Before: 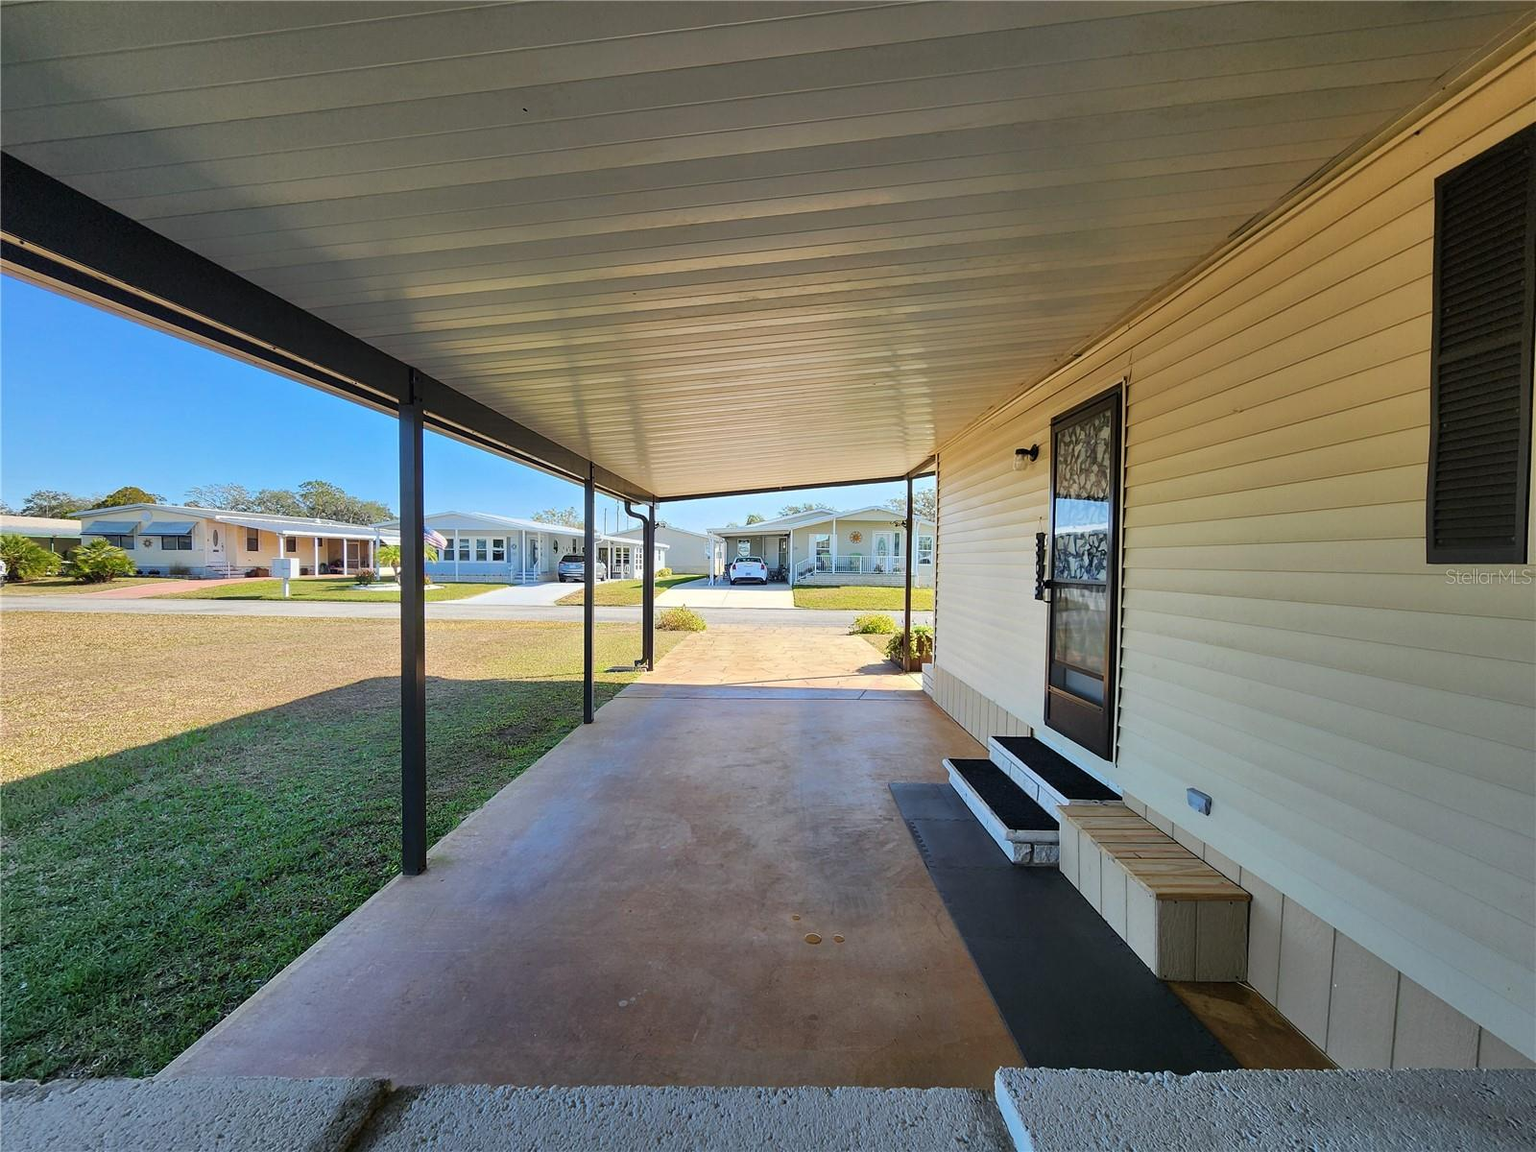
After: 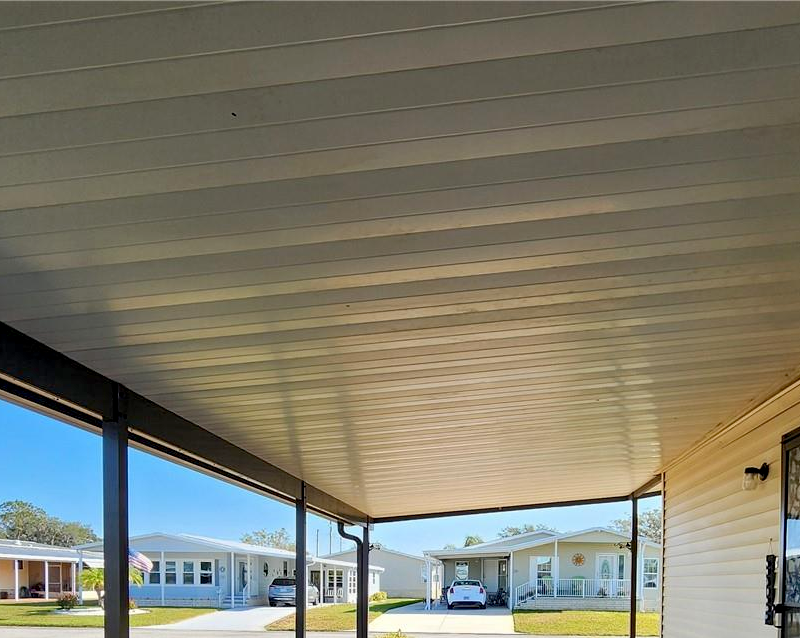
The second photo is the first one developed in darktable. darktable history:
crop: left 19.586%, right 30.396%, bottom 46.779%
exposure: black level correction 0.009, compensate highlight preservation false
